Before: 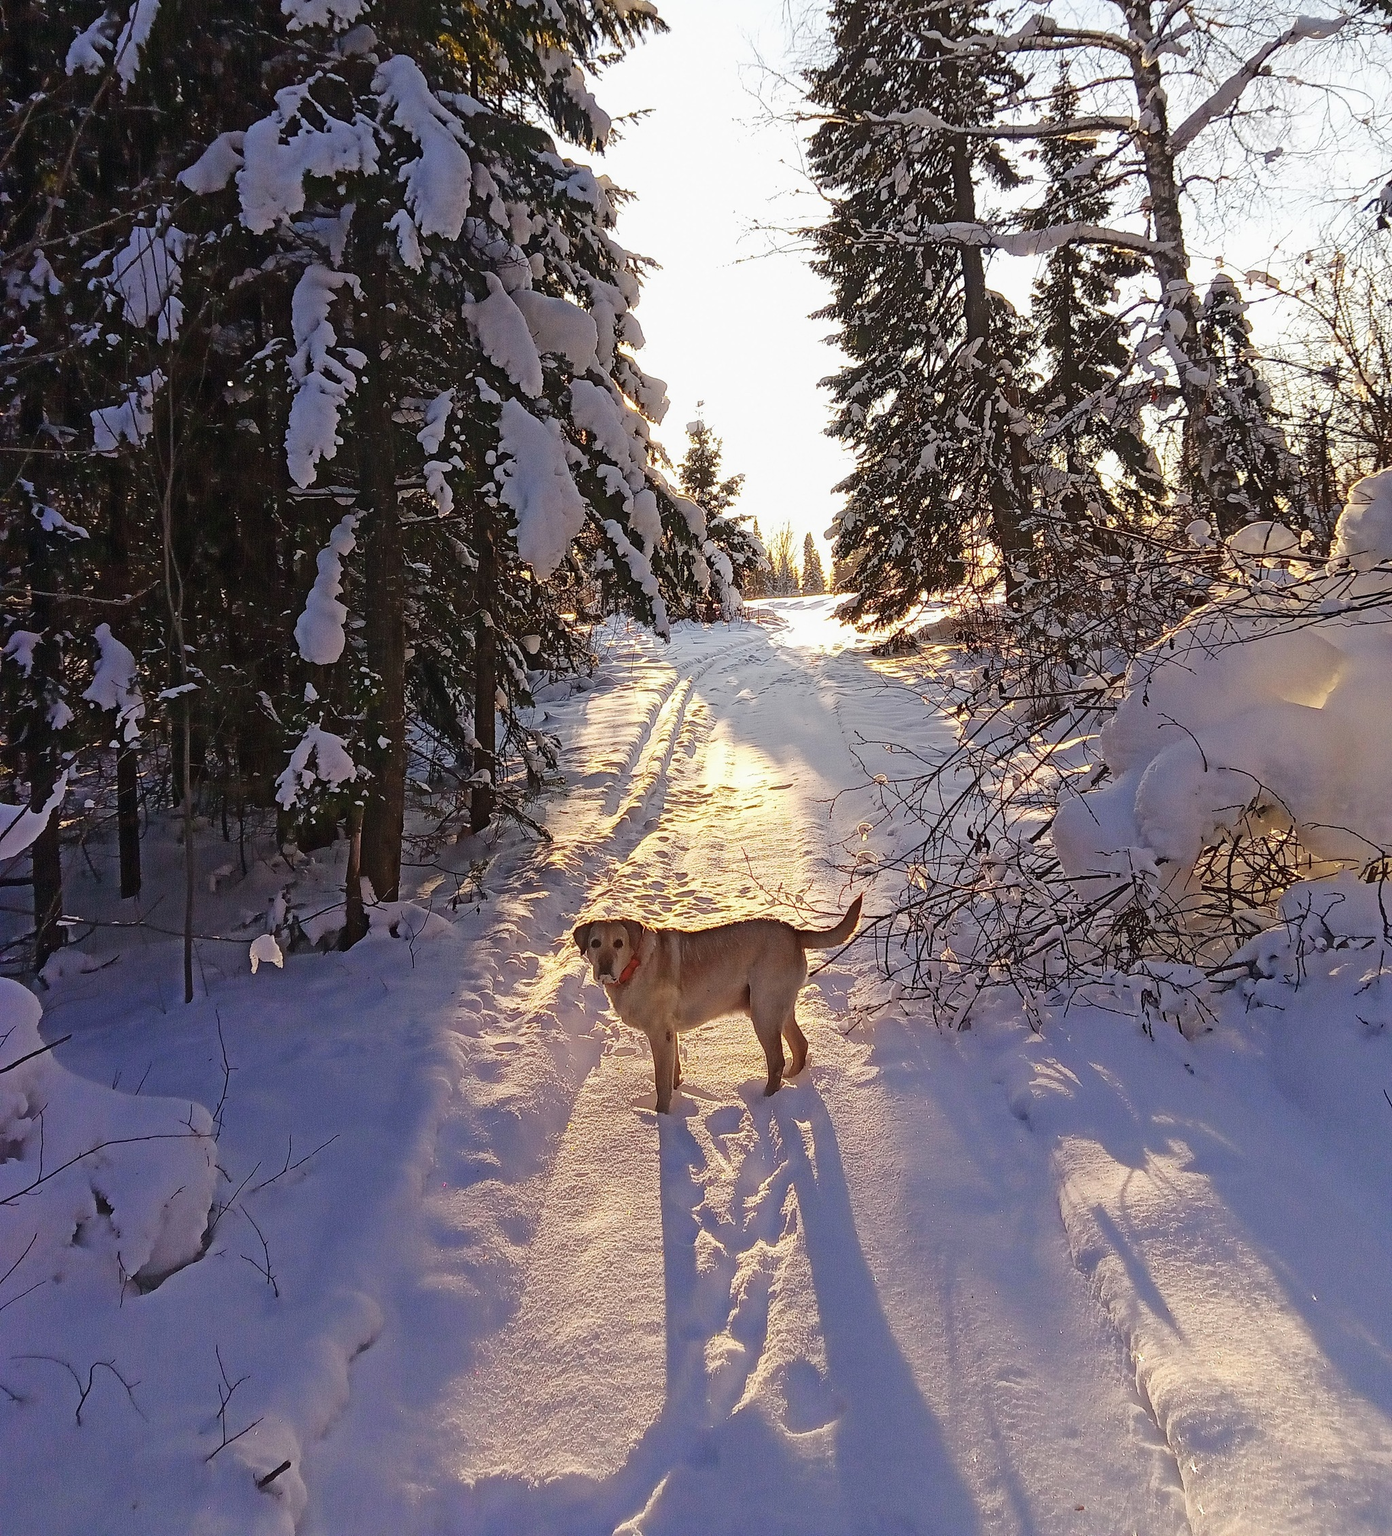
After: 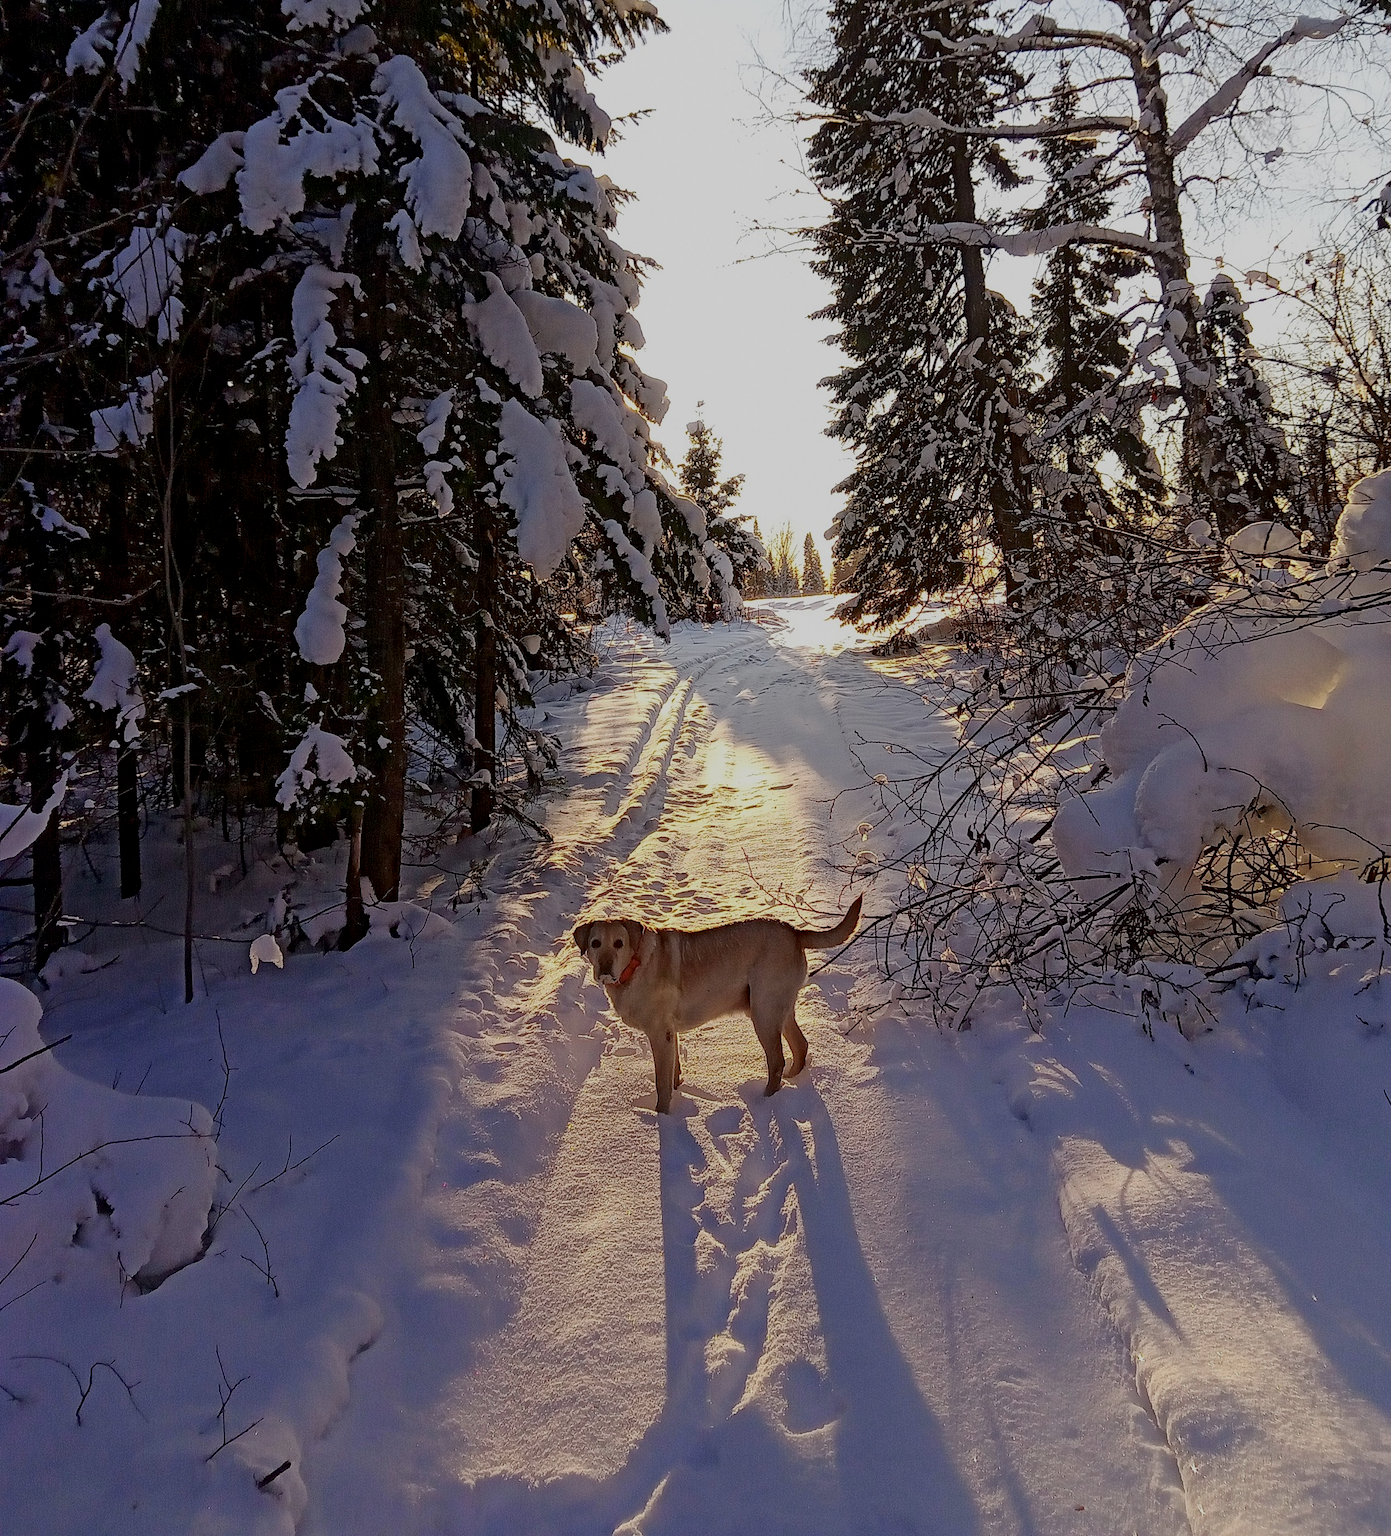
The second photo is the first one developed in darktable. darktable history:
exposure: black level correction 0.009, exposure -0.647 EV, compensate highlight preservation false
